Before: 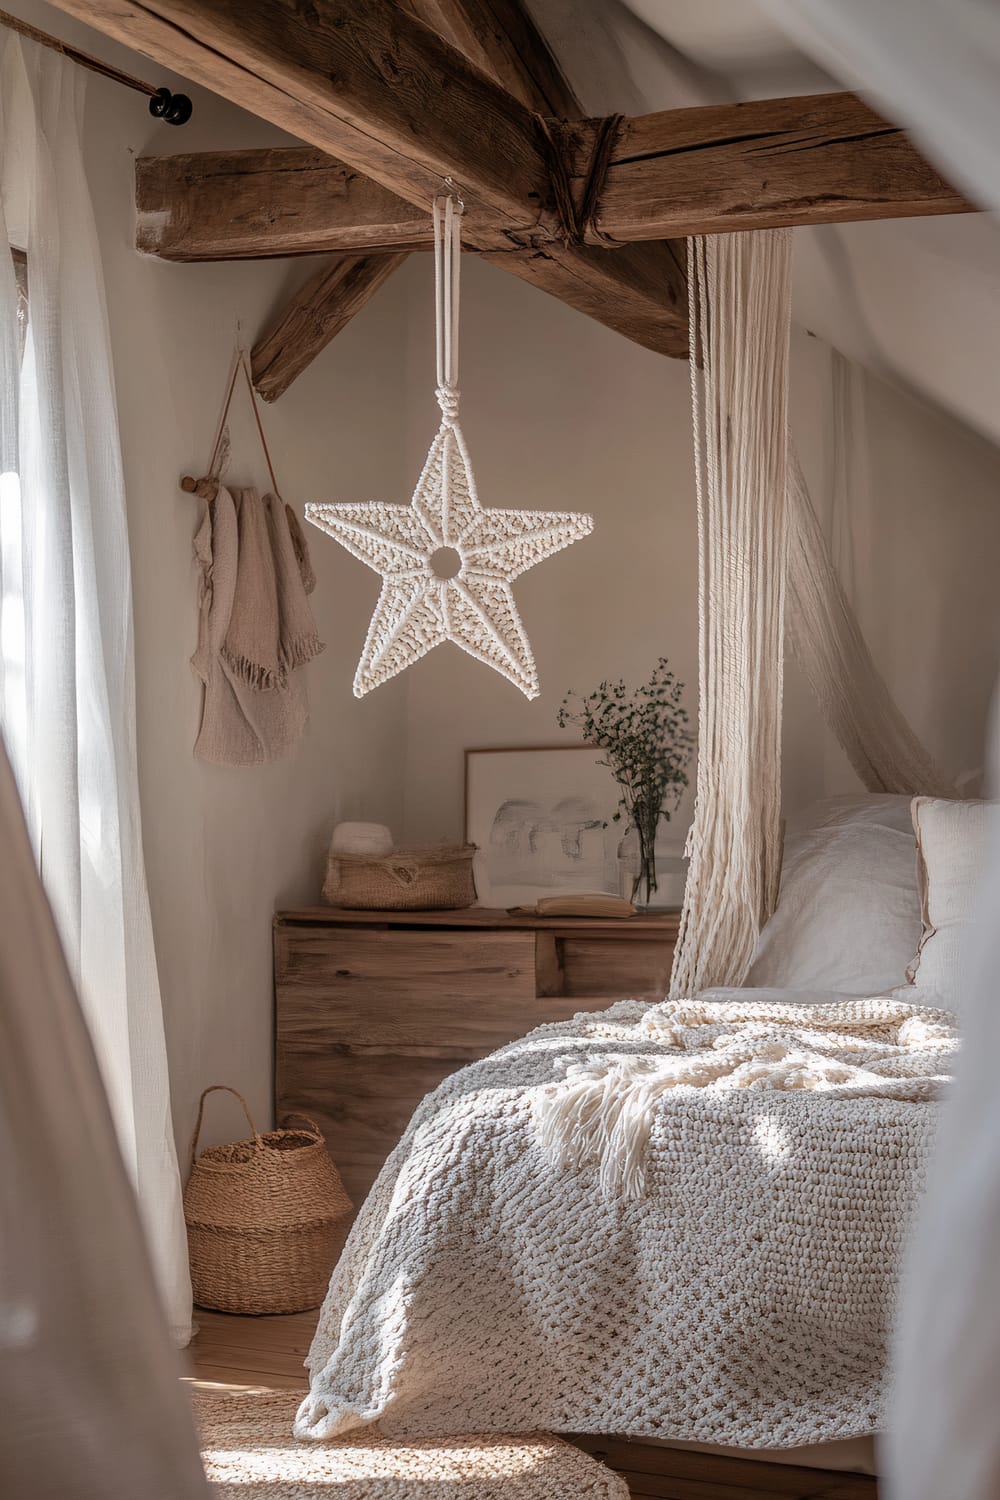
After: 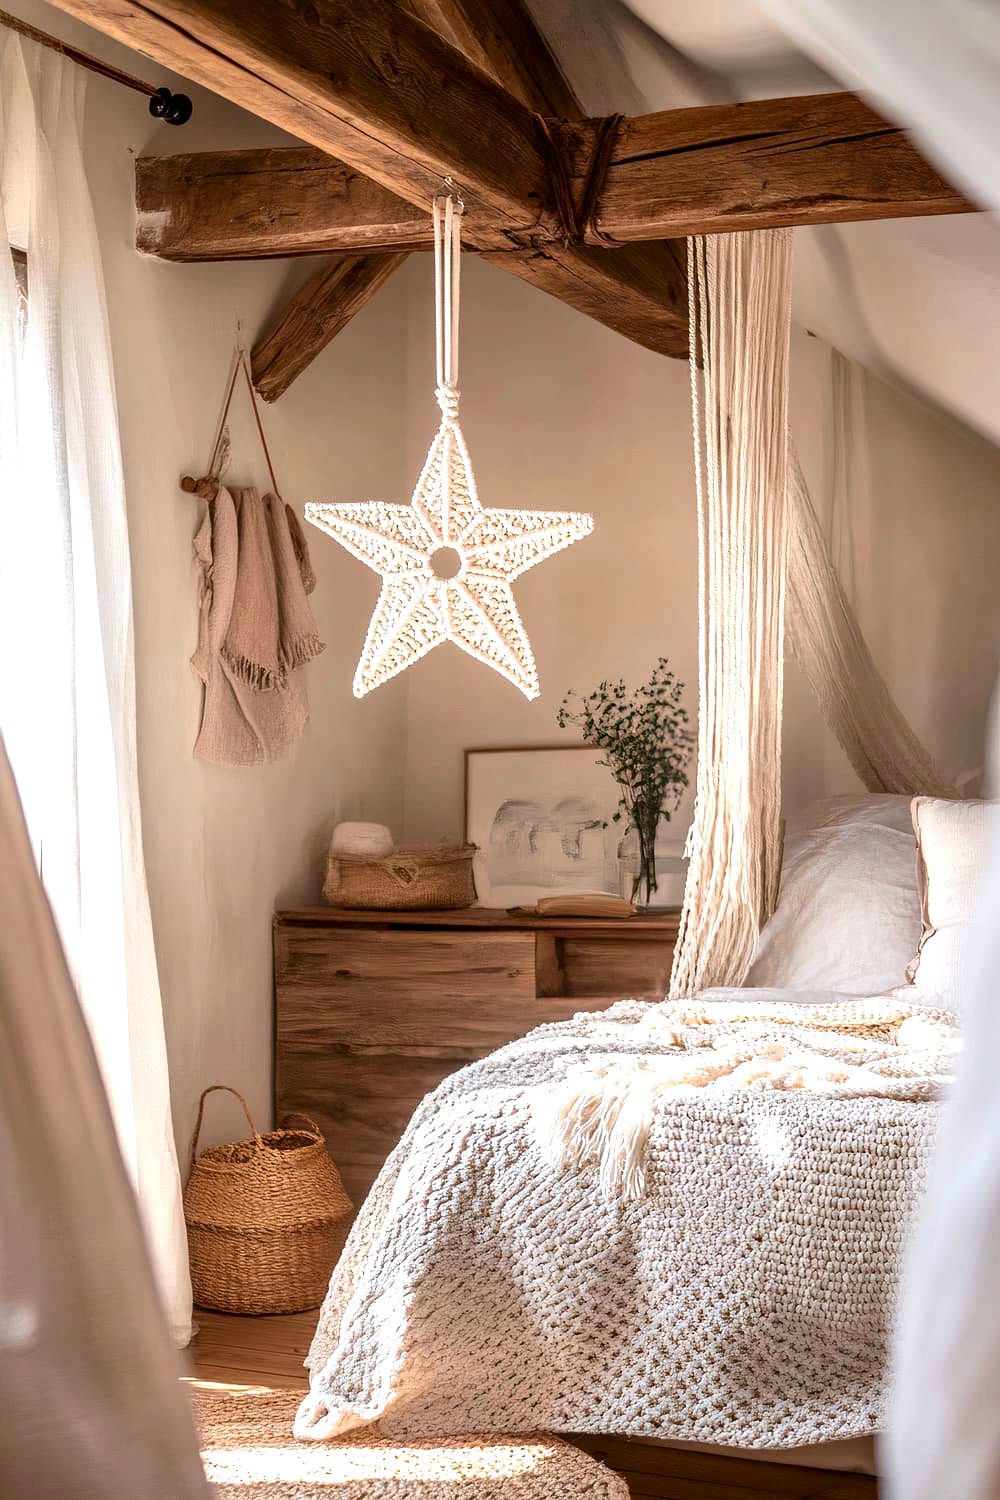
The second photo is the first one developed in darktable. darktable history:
contrast brightness saturation: contrast 0.122, brightness -0.119, saturation 0.198
exposure: black level correction 0, exposure 1.102 EV, compensate exposure bias true, compensate highlight preservation false
color balance rgb: linear chroma grading › global chroma 0.646%, perceptual saturation grading › global saturation 0.179%, global vibrance 20%
